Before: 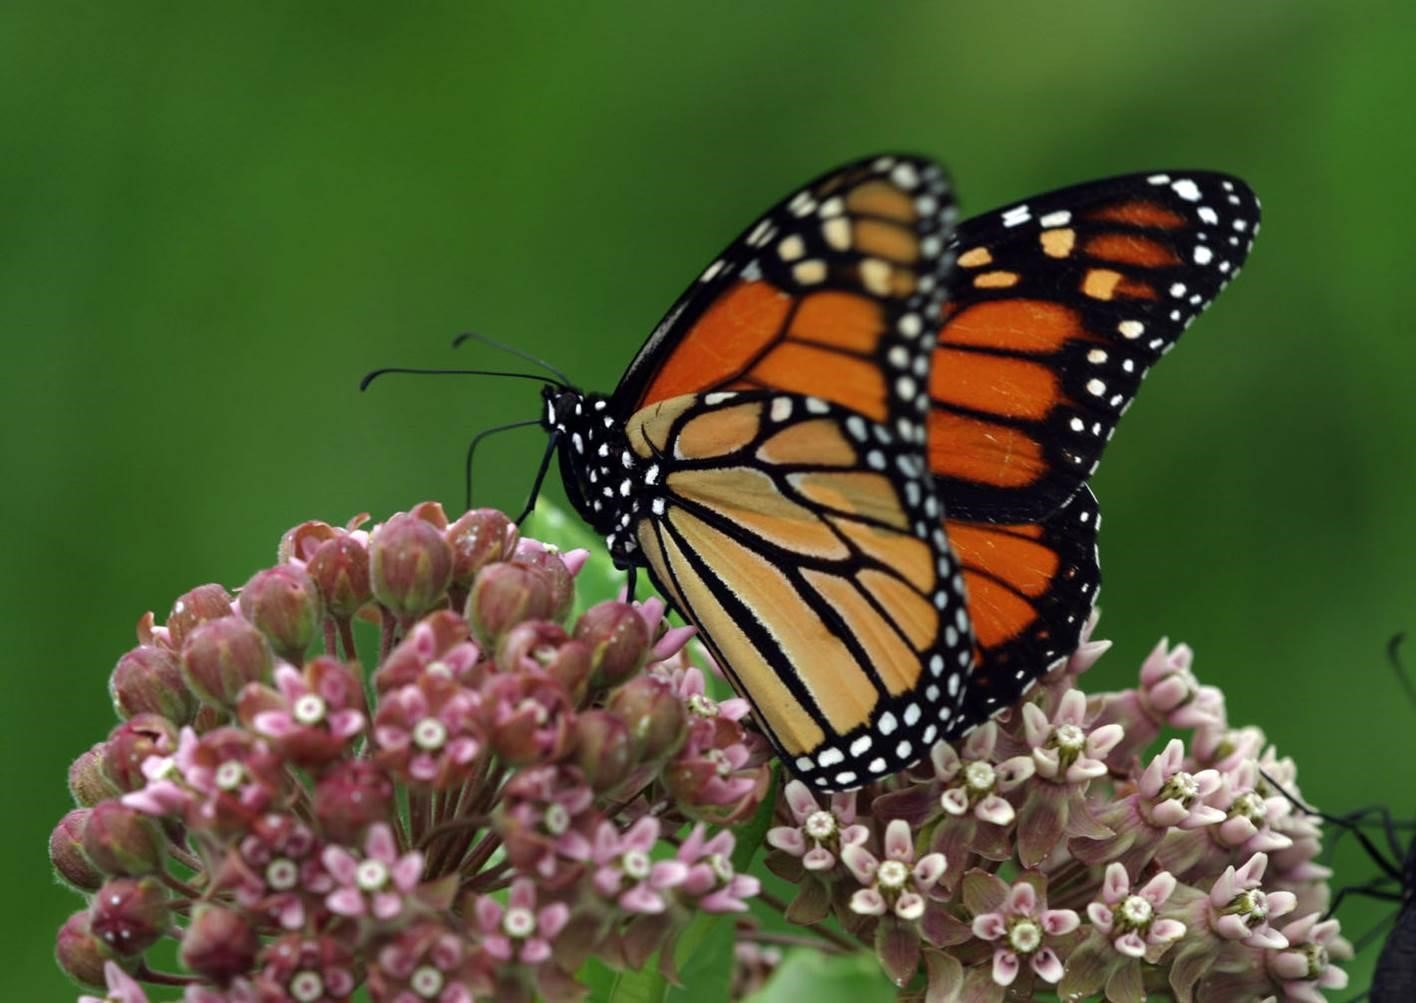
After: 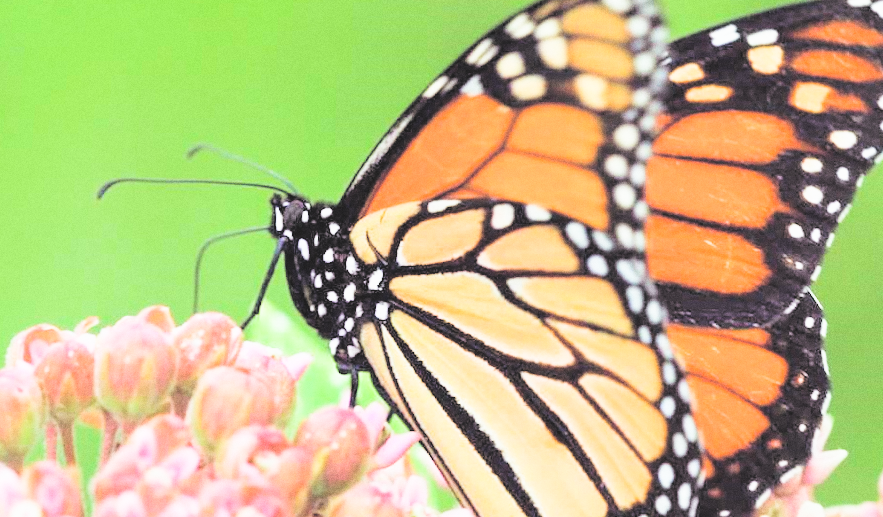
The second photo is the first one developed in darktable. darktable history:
exposure: black level correction 0.001, exposure 1.735 EV, compensate highlight preservation false
contrast brightness saturation: brightness 1
rotate and perspective: rotation 0.128°, lens shift (vertical) -0.181, lens shift (horizontal) -0.044, shear 0.001, automatic cropping off
grain: coarseness 0.09 ISO
crop: left 20.932%, top 15.471%, right 21.848%, bottom 34.081%
sigmoid: on, module defaults
color balance: mode lift, gamma, gain (sRGB), lift [1, 1.049, 1, 1]
